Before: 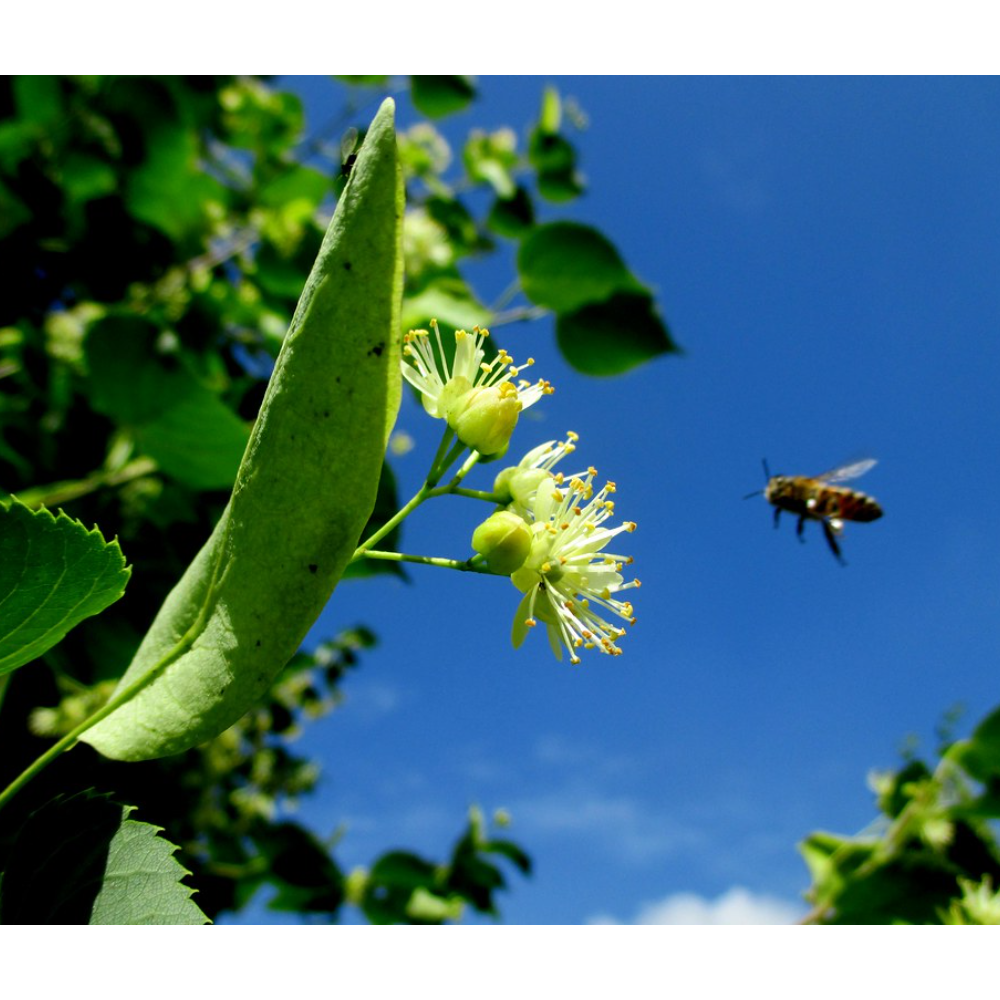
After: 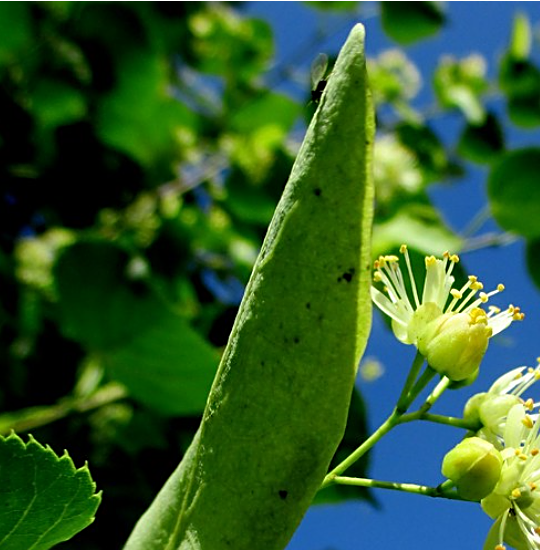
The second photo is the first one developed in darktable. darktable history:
sharpen: on, module defaults
crop and rotate: left 3.019%, top 7.44%, right 42.955%, bottom 37.545%
